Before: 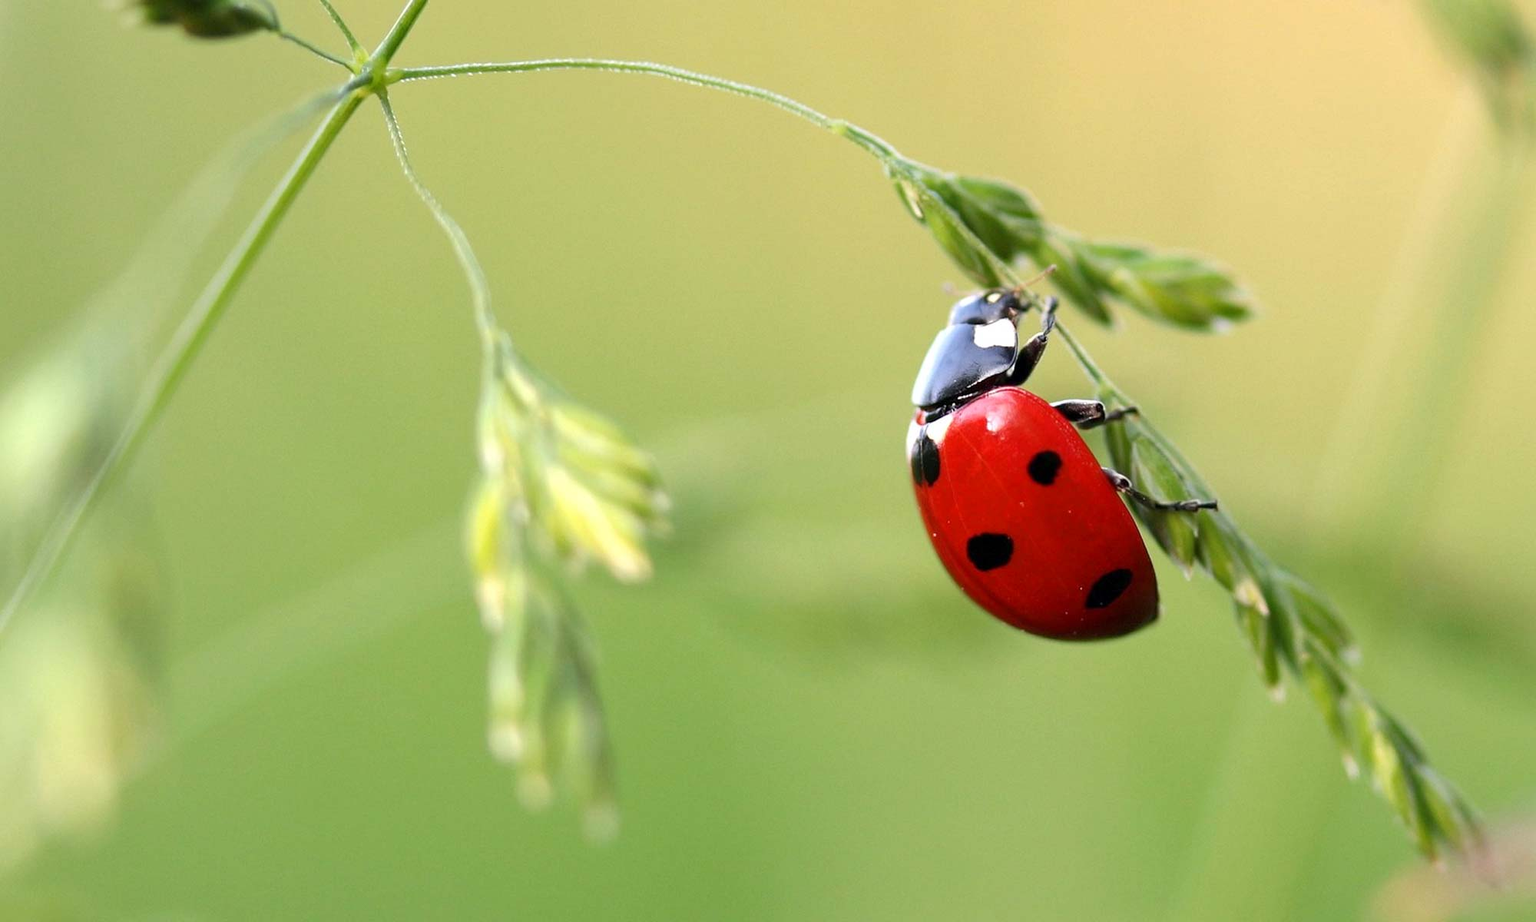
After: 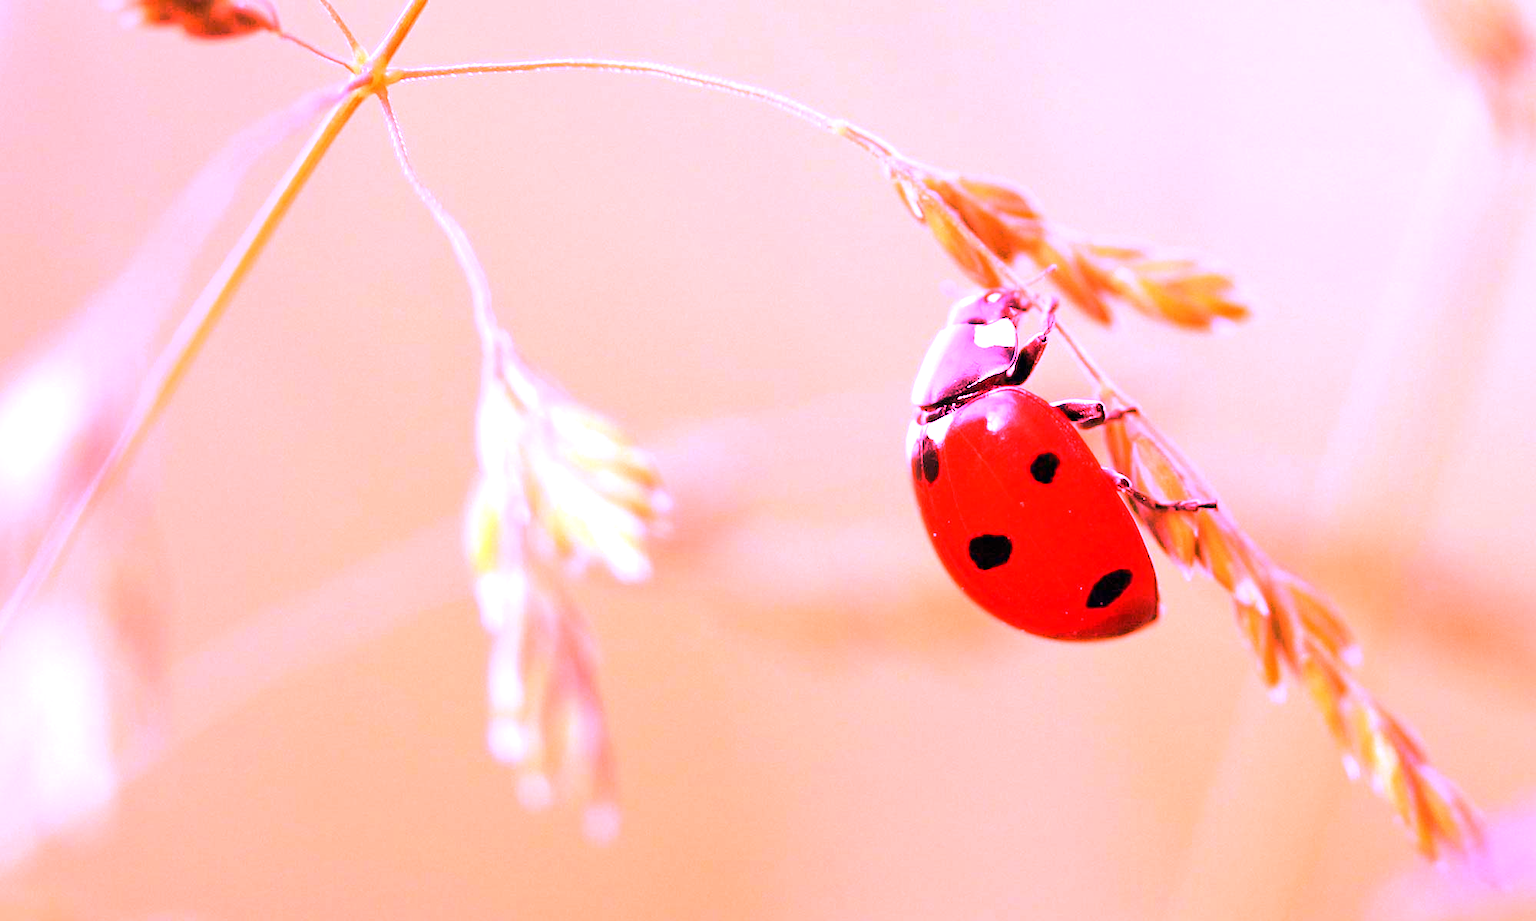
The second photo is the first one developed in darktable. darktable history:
exposure: black level correction 0, exposure 0.3 EV, compensate highlight preservation false
white balance: red 4.26, blue 1.802
